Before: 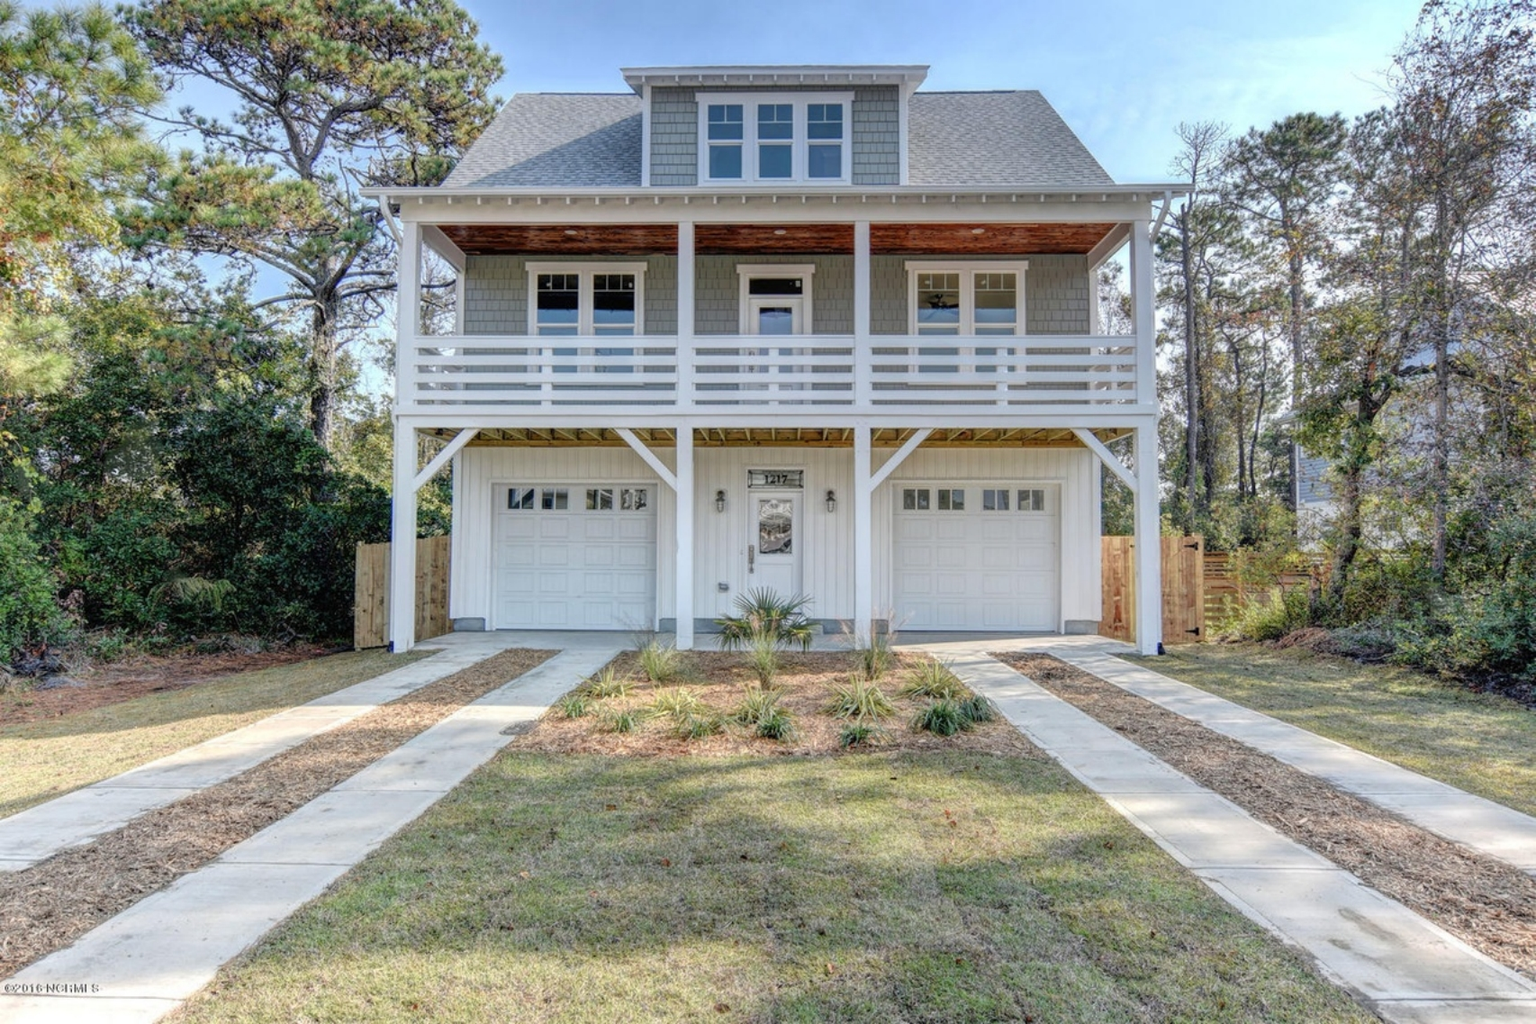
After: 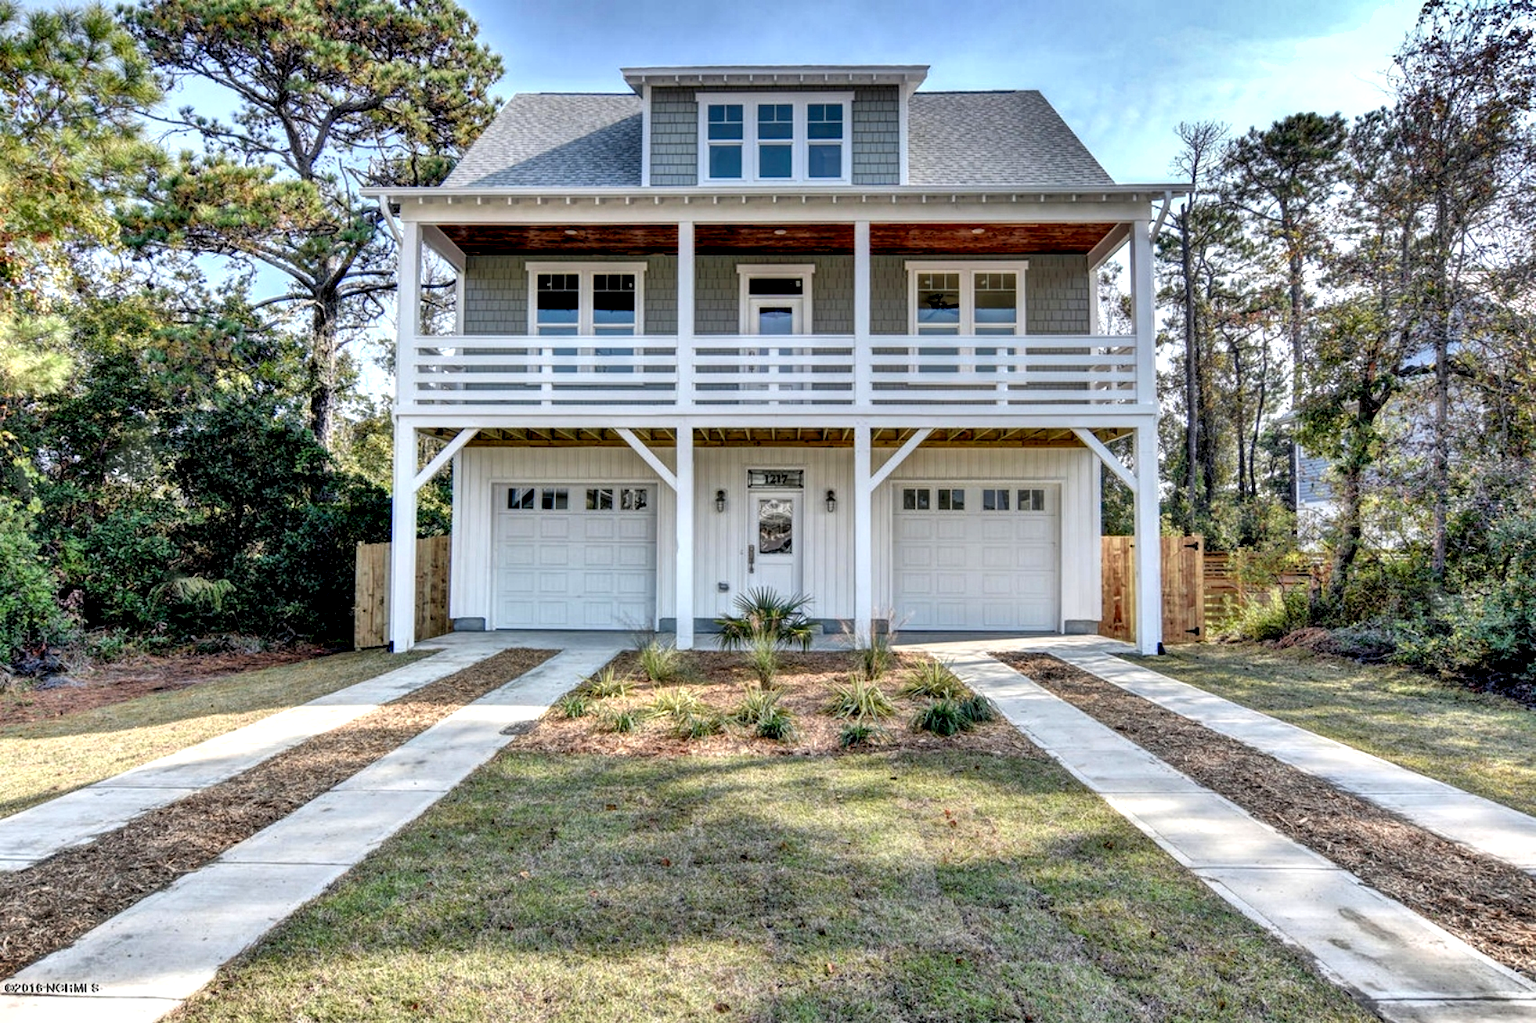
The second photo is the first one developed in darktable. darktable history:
shadows and highlights: soften with gaussian
contrast equalizer: y [[0.6 ×6], [0.55 ×6], [0 ×6], [0 ×6], [0 ×6]]
tone equalizer: on, module defaults
